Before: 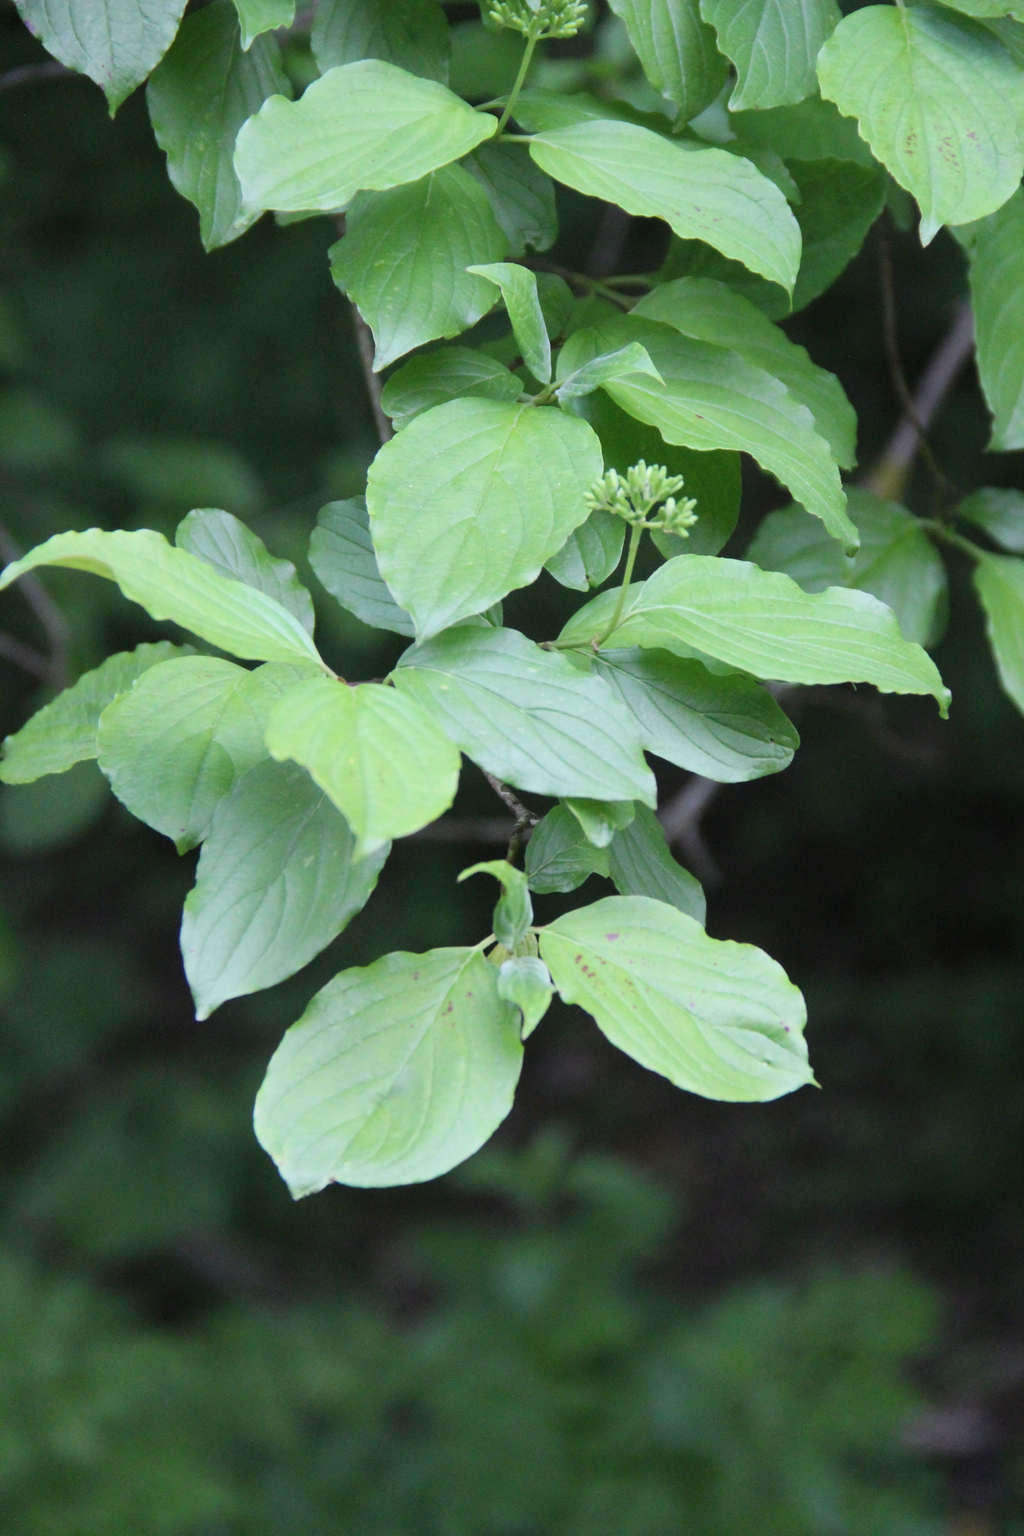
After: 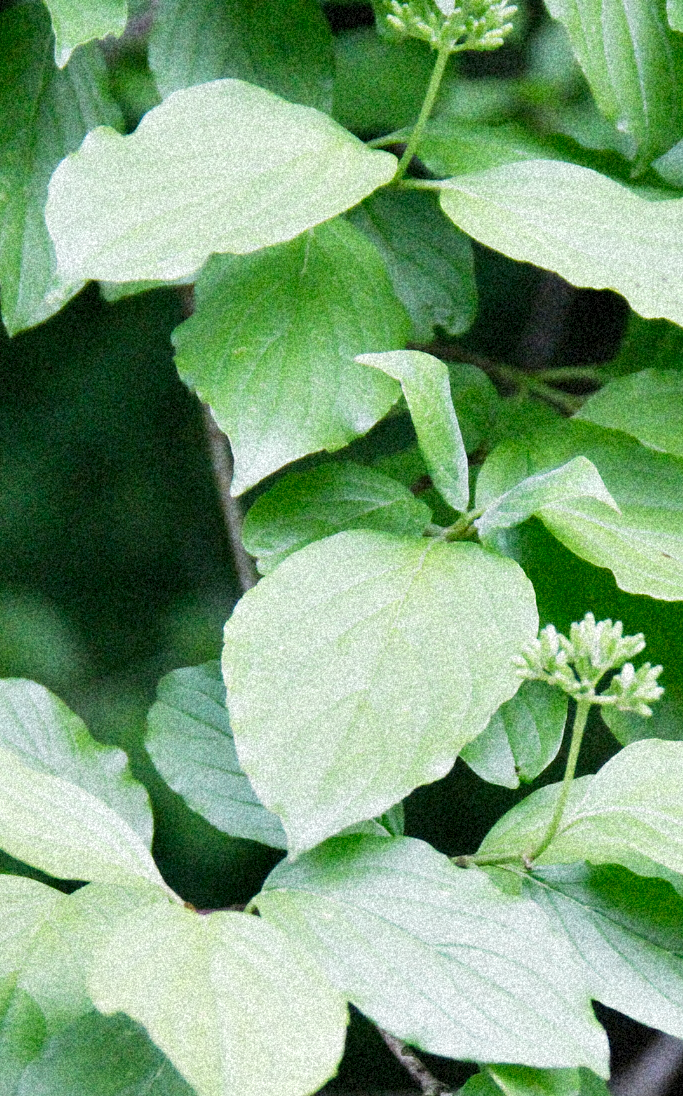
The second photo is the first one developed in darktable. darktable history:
crop: left 19.556%, right 30.401%, bottom 46.458%
filmic rgb: middle gray luminance 12.74%, black relative exposure -10.13 EV, white relative exposure 3.47 EV, threshold 6 EV, target black luminance 0%, hardness 5.74, latitude 44.69%, contrast 1.221, highlights saturation mix 5%, shadows ↔ highlights balance 26.78%, add noise in highlights 0, preserve chrominance no, color science v3 (2019), use custom middle-gray values true, iterations of high-quality reconstruction 0, contrast in highlights soft, enable highlight reconstruction true
grain: coarseness 46.9 ISO, strength 50.21%, mid-tones bias 0%
shadows and highlights: low approximation 0.01, soften with gaussian
